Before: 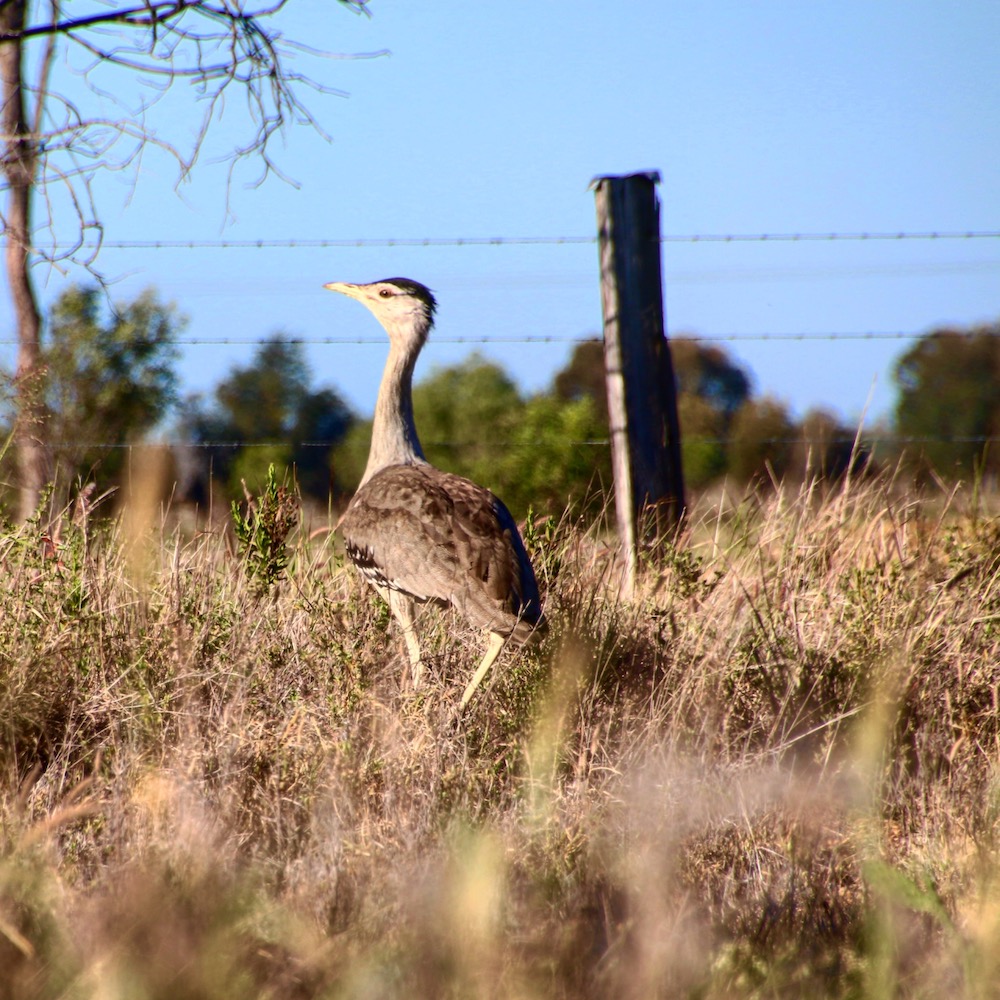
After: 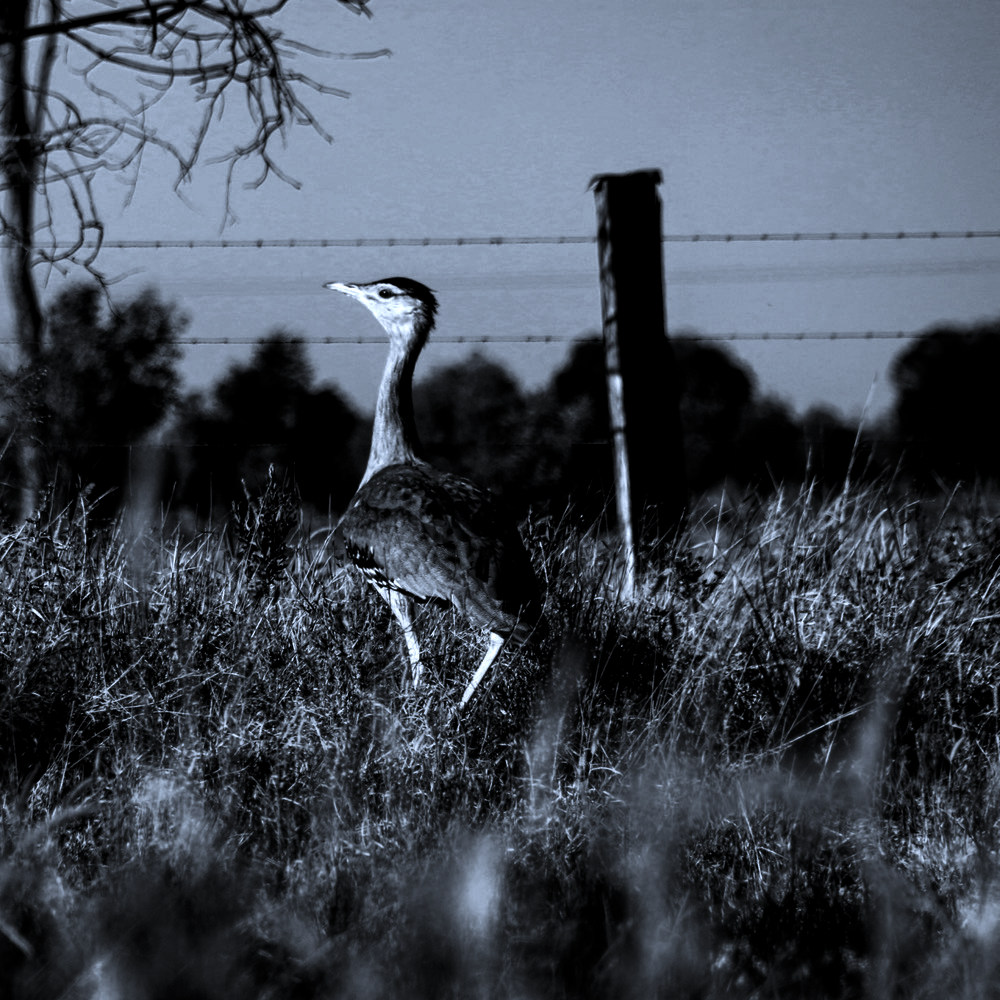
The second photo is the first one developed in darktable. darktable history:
color correction: highlights a* -2.24, highlights b* -18.1
color zones: curves: ch2 [(0, 0.5) (0.143, 0.5) (0.286, 0.489) (0.415, 0.421) (0.571, 0.5) (0.714, 0.5) (0.857, 0.5) (1, 0.5)]
contrast brightness saturation: contrast 0.02, brightness -1, saturation -1
rgb levels: levels [[0.034, 0.472, 0.904], [0, 0.5, 1], [0, 0.5, 1]]
velvia: on, module defaults
